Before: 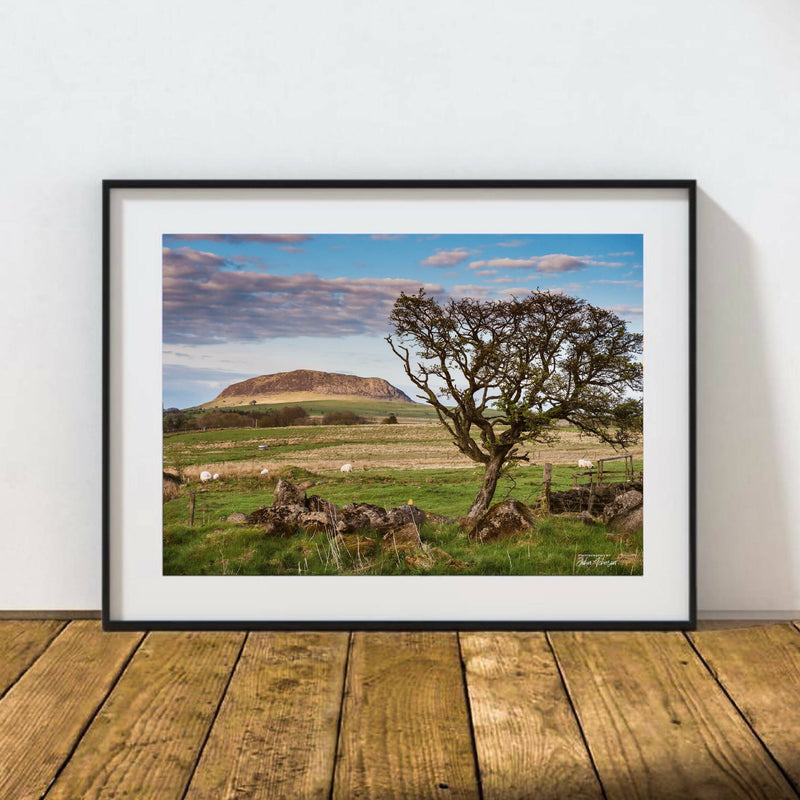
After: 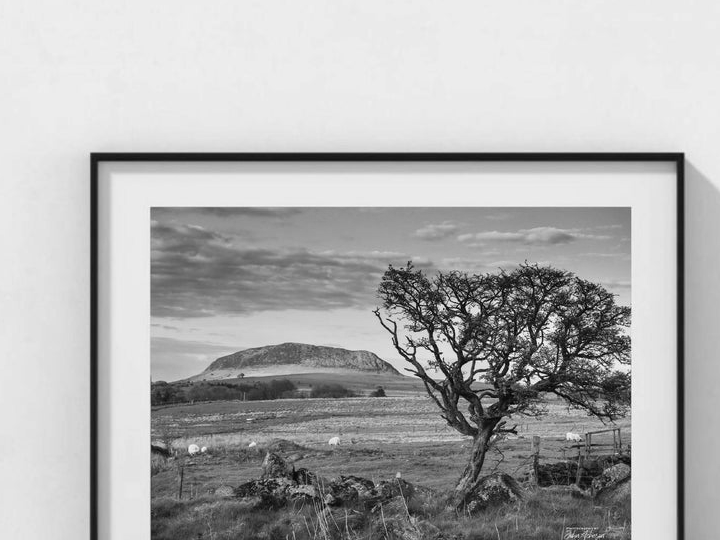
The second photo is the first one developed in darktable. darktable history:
crop: left 1.509%, top 3.452%, right 7.696%, bottom 28.452%
monochrome: on, module defaults
